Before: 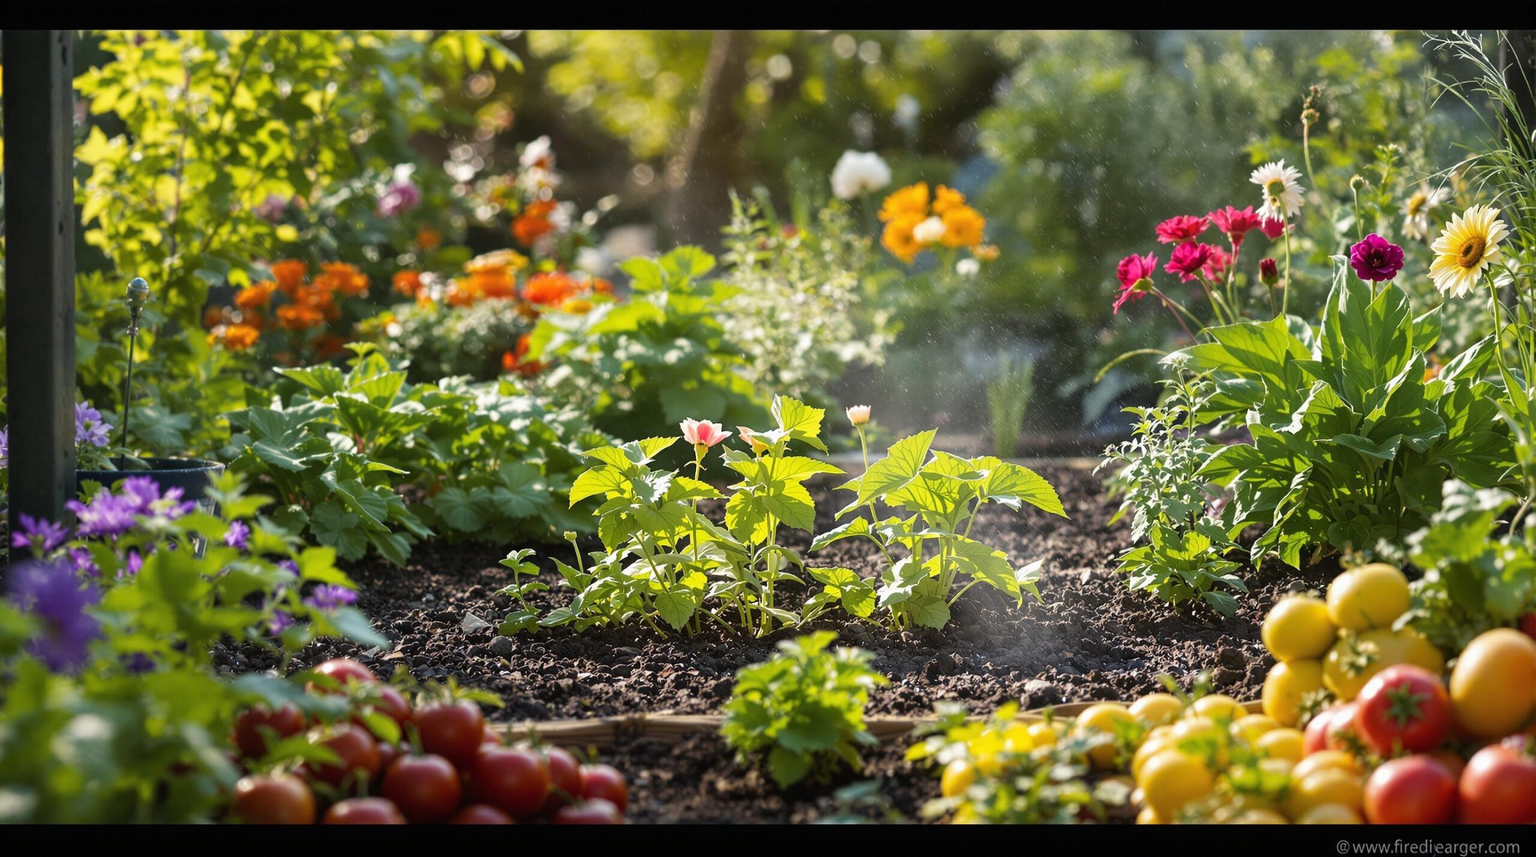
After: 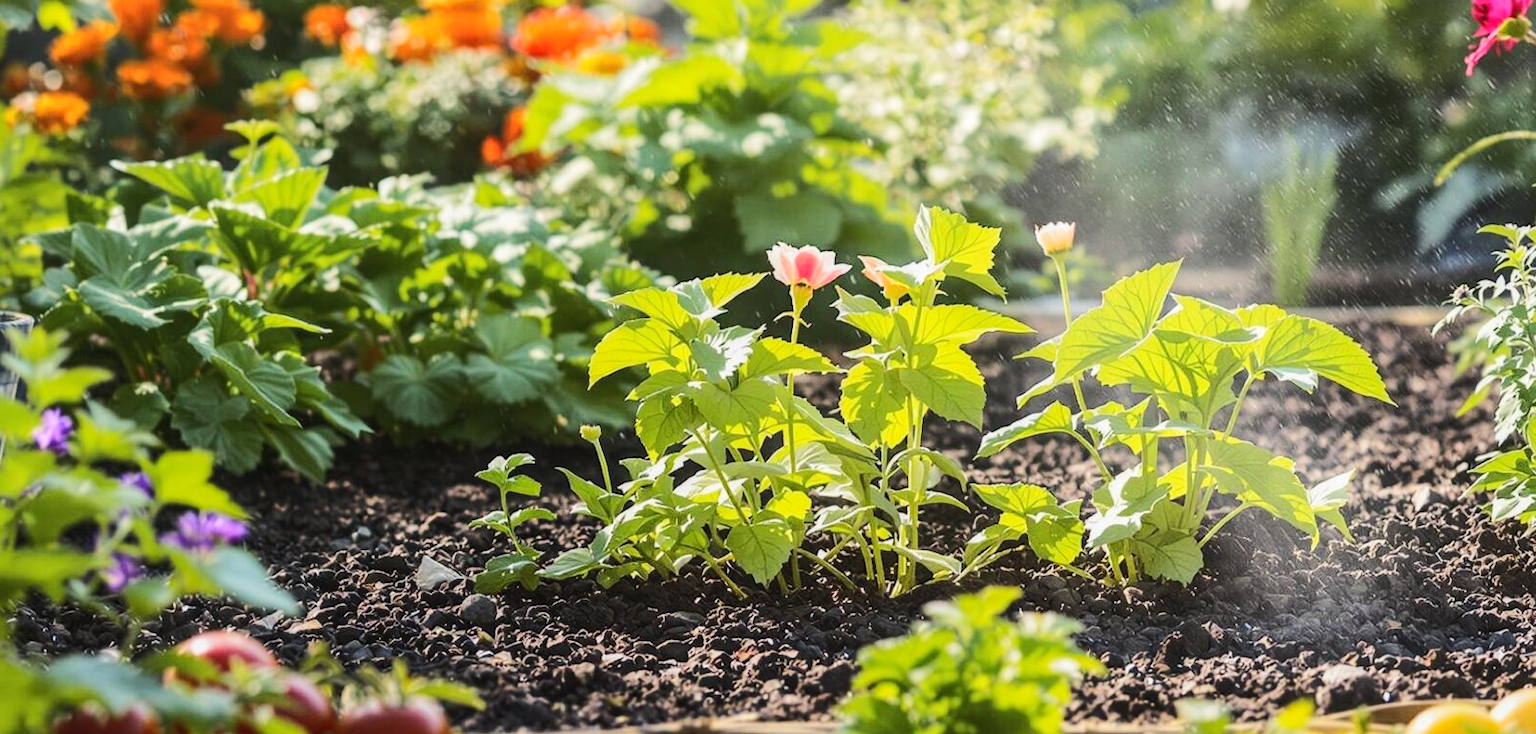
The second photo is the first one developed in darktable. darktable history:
local contrast: detail 110%
crop: left 13.312%, top 31.28%, right 24.627%, bottom 15.582%
rgb curve: curves: ch0 [(0, 0) (0.284, 0.292) (0.505, 0.644) (1, 1)], compensate middle gray true
